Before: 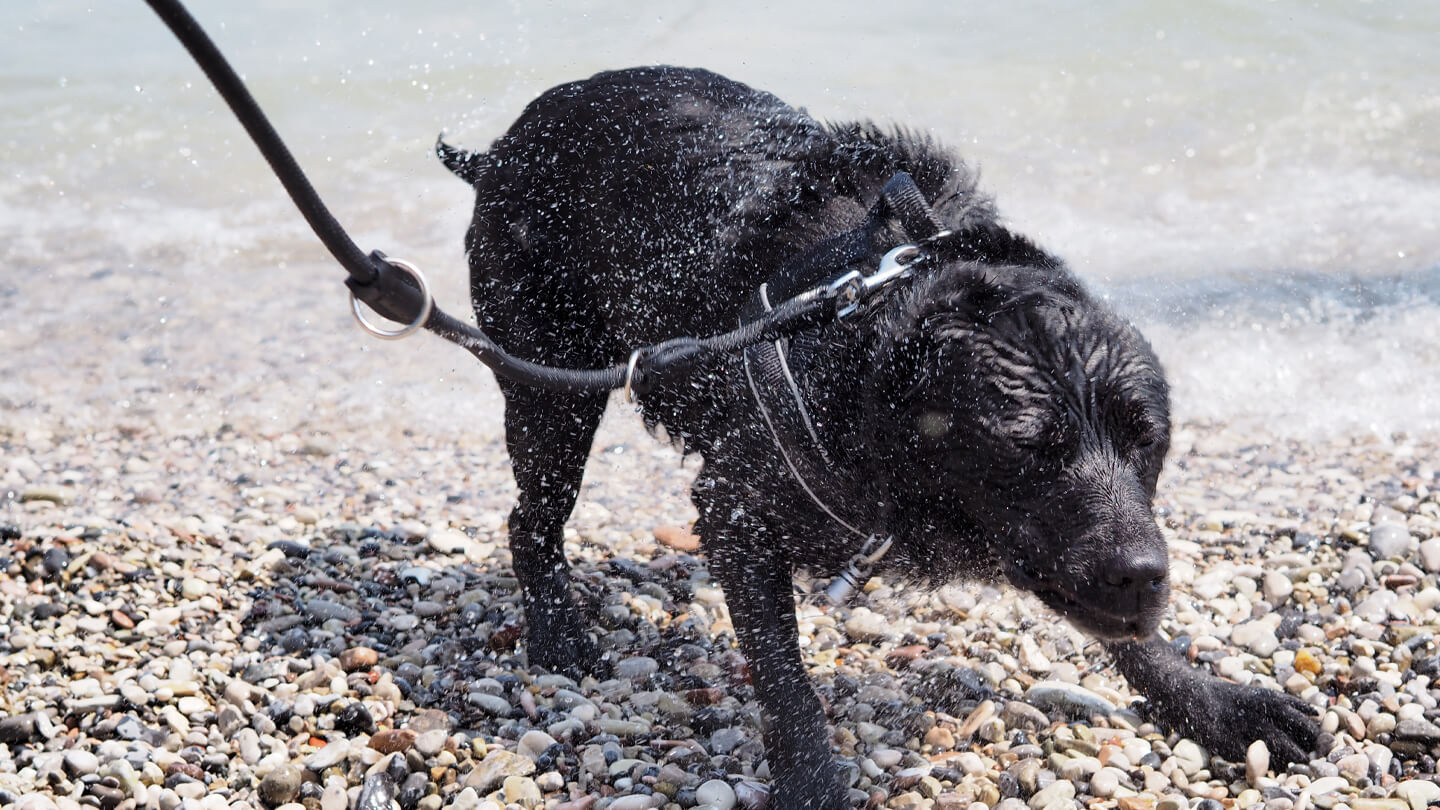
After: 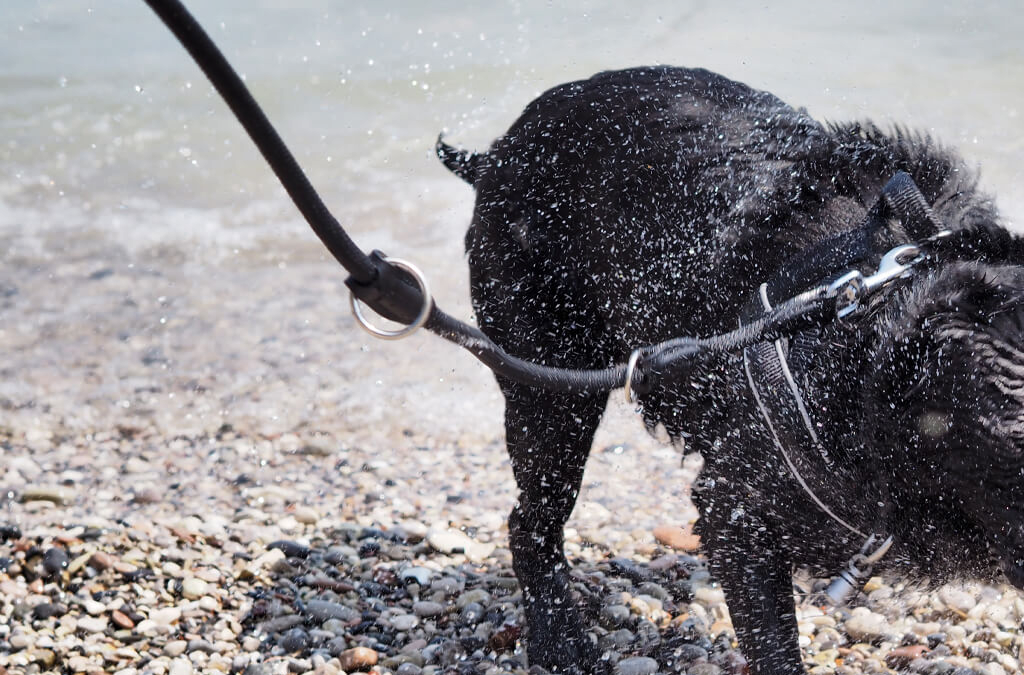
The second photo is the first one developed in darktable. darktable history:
crop: right 28.885%, bottom 16.626%
shadows and highlights: soften with gaussian
